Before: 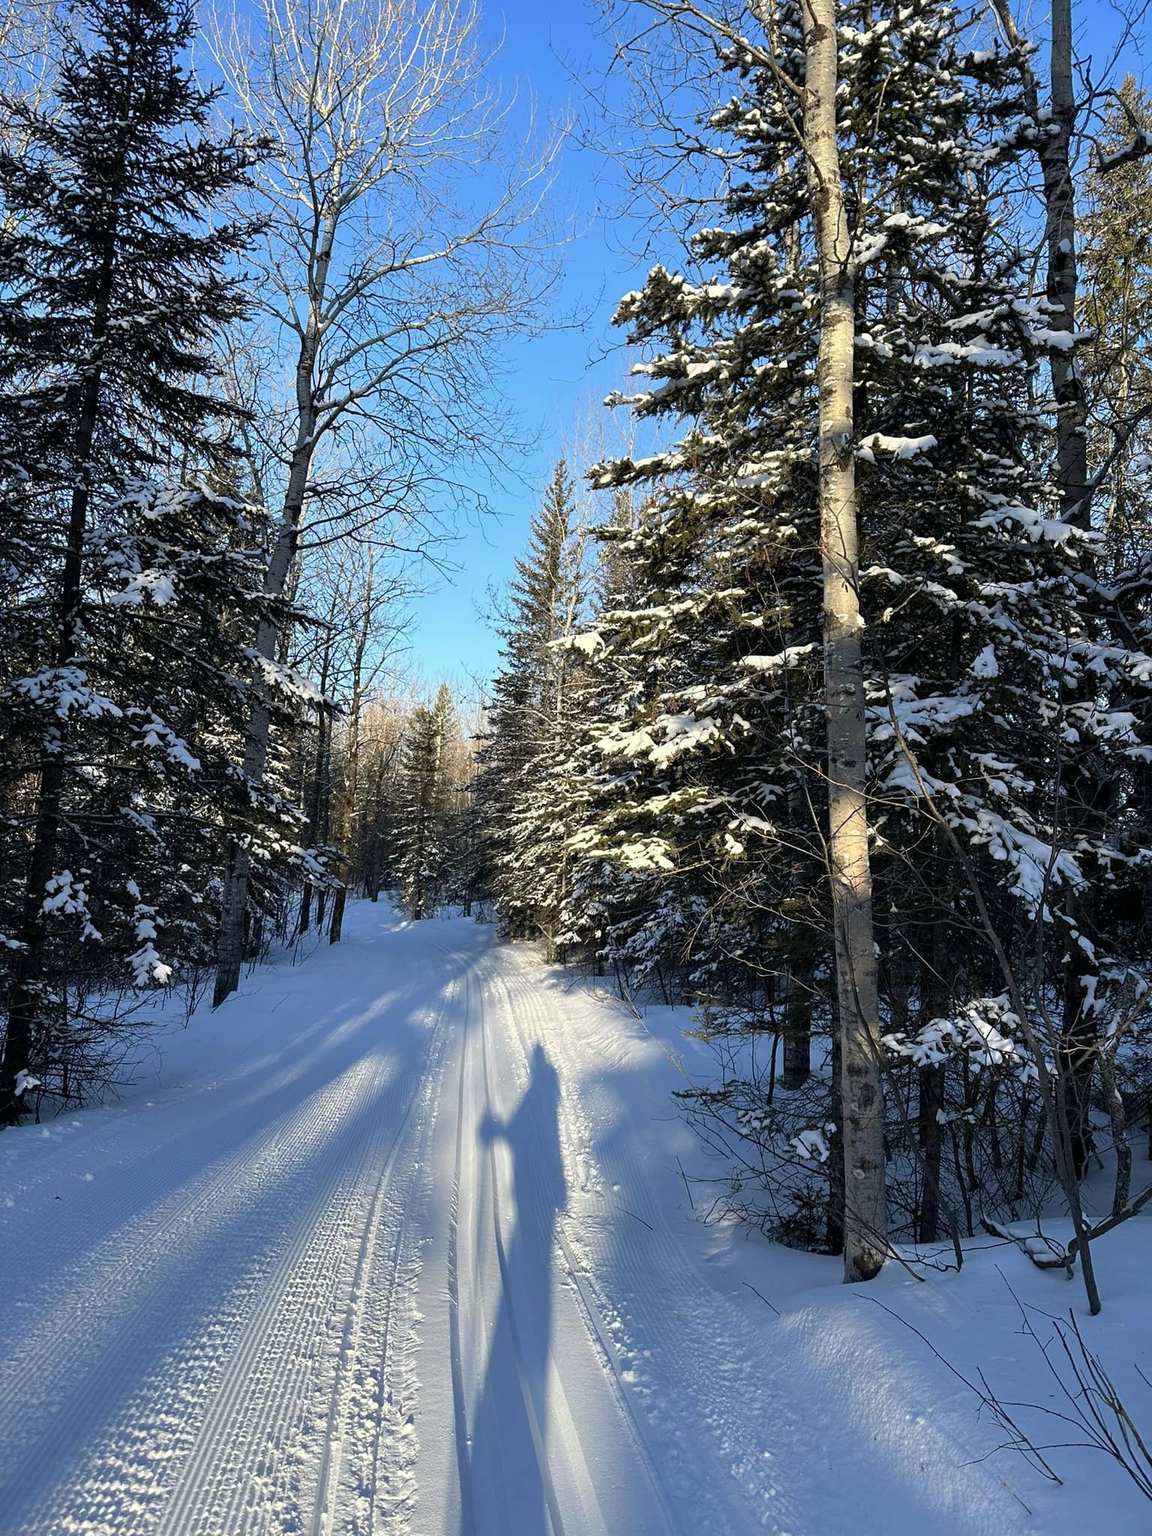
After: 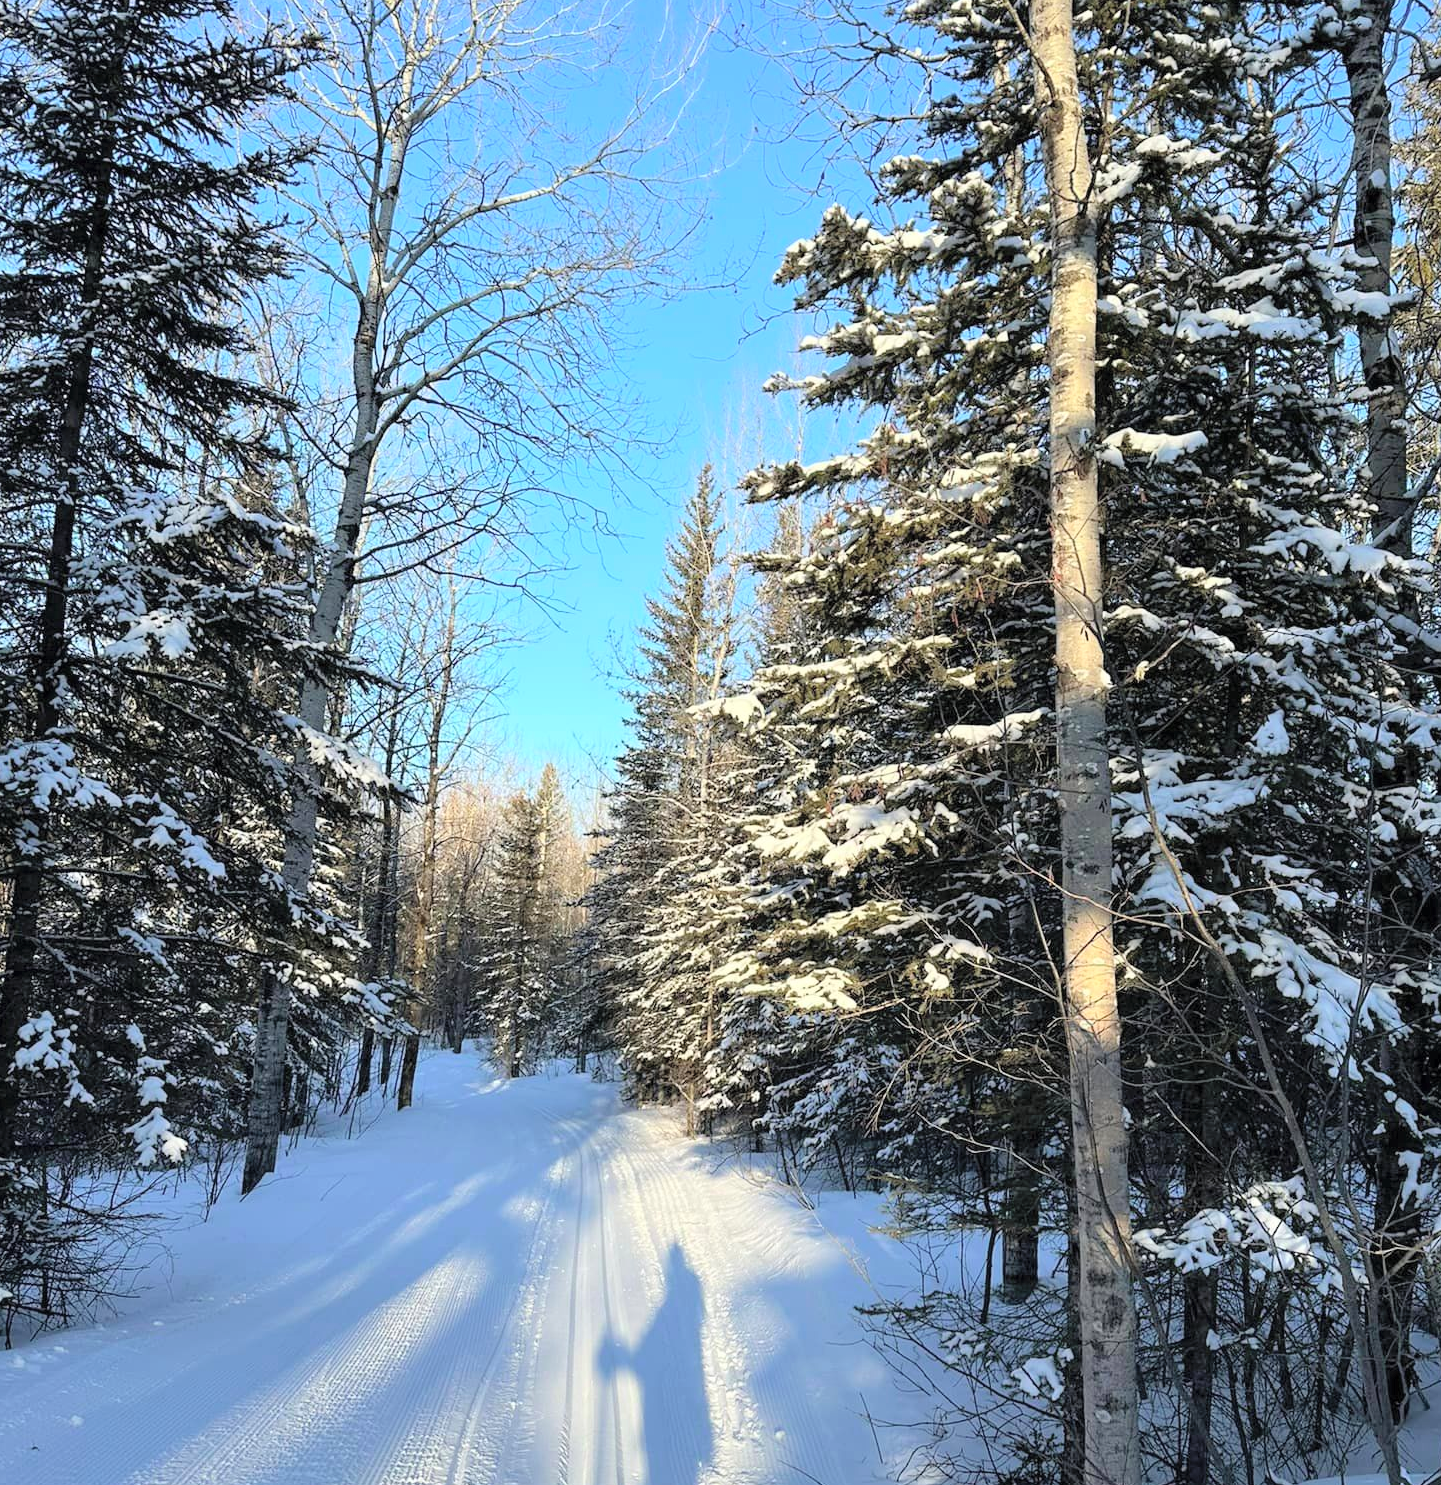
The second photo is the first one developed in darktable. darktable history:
crop: left 2.737%, top 7.287%, right 3.421%, bottom 20.179%
global tonemap: drago (0.7, 100)
